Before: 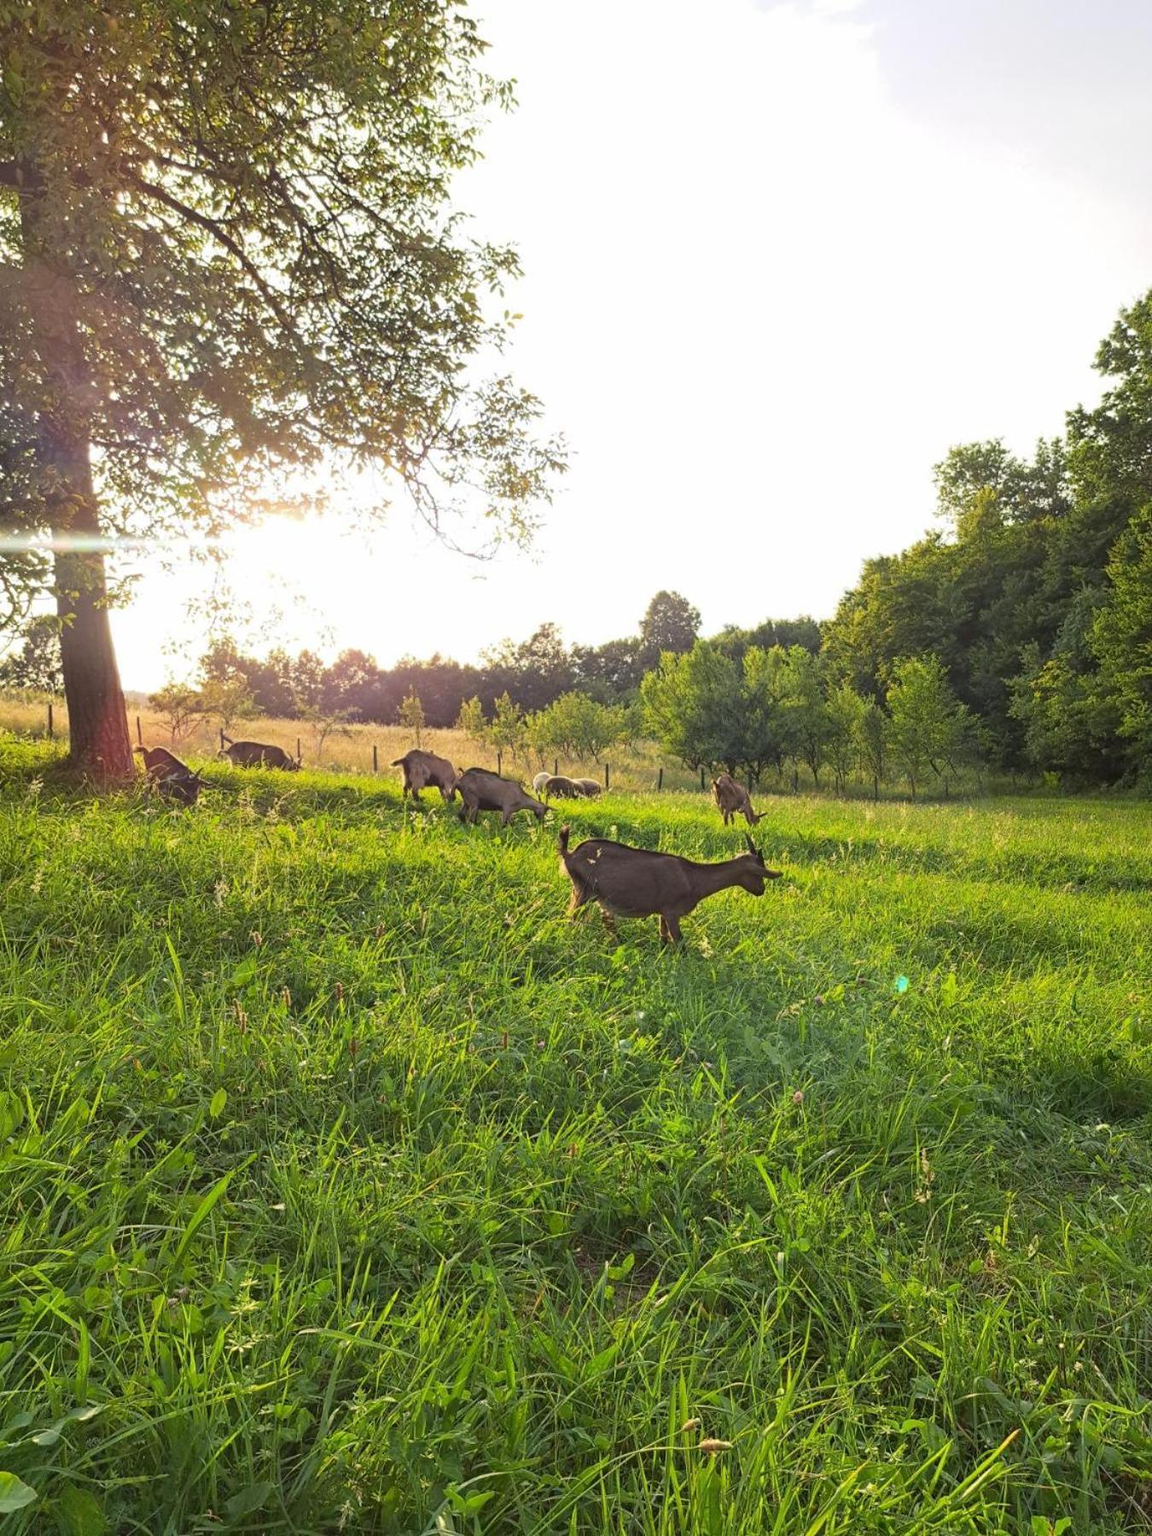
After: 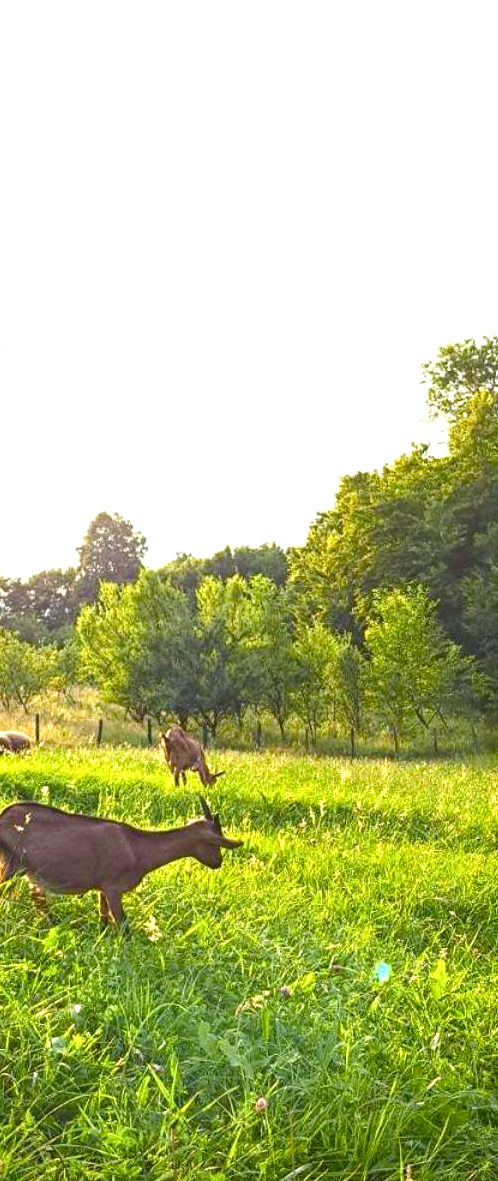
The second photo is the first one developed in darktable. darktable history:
crop and rotate: left 49.936%, top 10.094%, right 13.136%, bottom 24.256%
color balance rgb: linear chroma grading › shadows -2.2%, linear chroma grading › highlights -15%, linear chroma grading › global chroma -10%, linear chroma grading › mid-tones -10%, perceptual saturation grading › global saturation 45%, perceptual saturation grading › highlights -50%, perceptual saturation grading › shadows 30%, perceptual brilliance grading › global brilliance 18%, global vibrance 45%
contrast equalizer: octaves 7, y [[0.6 ×6], [0.55 ×6], [0 ×6], [0 ×6], [0 ×6]], mix 0.3
local contrast: highlights 100%, shadows 100%, detail 120%, midtone range 0.2
color balance: lift [1.007, 1, 1, 1], gamma [1.097, 1, 1, 1]
vignetting: fall-off start 97.23%, saturation -0.024, center (-0.033, -0.042), width/height ratio 1.179, unbound false
